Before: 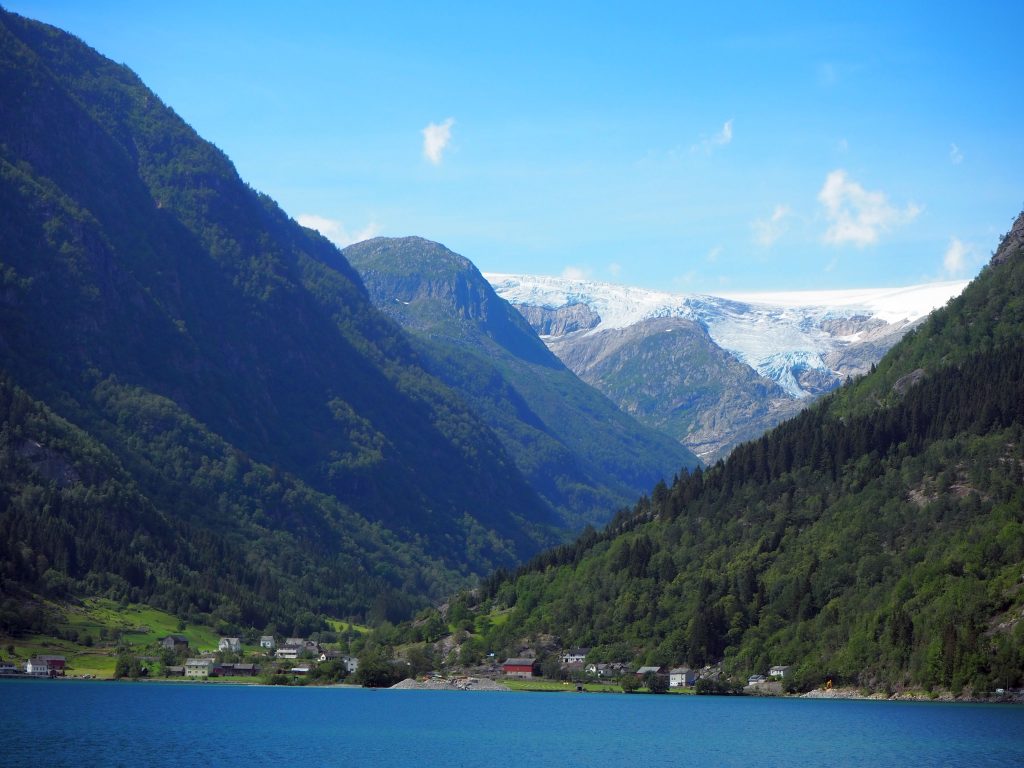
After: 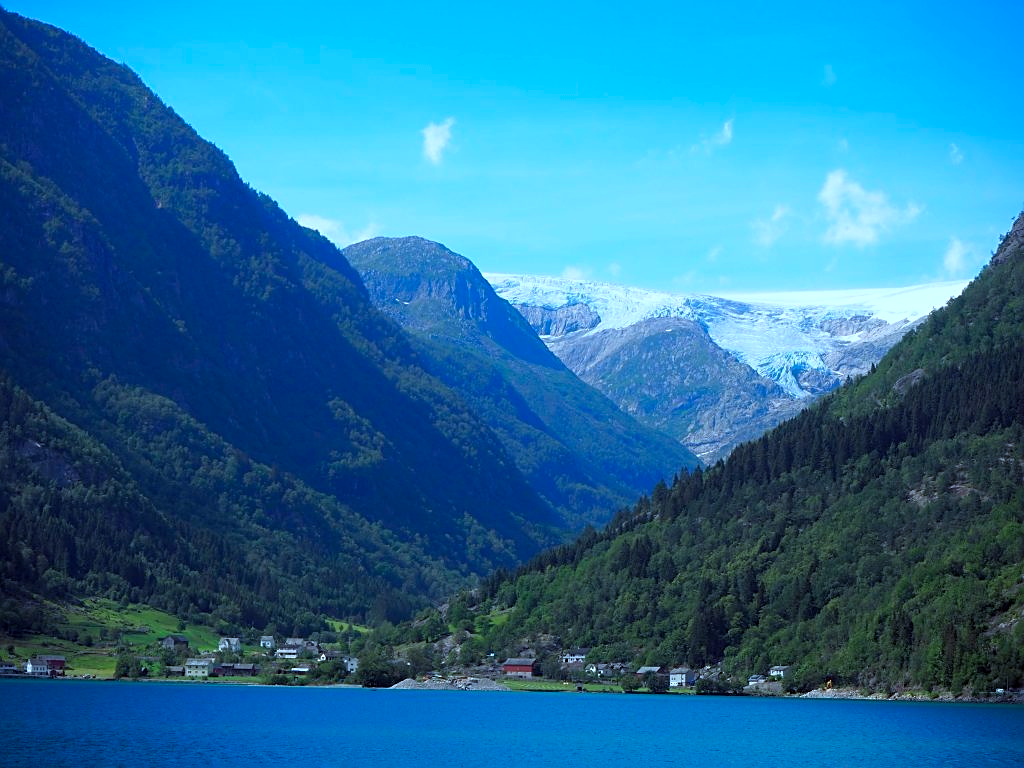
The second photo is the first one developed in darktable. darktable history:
sharpen: on, module defaults
color calibration: x 0.396, y 0.386, temperature 3669 K
